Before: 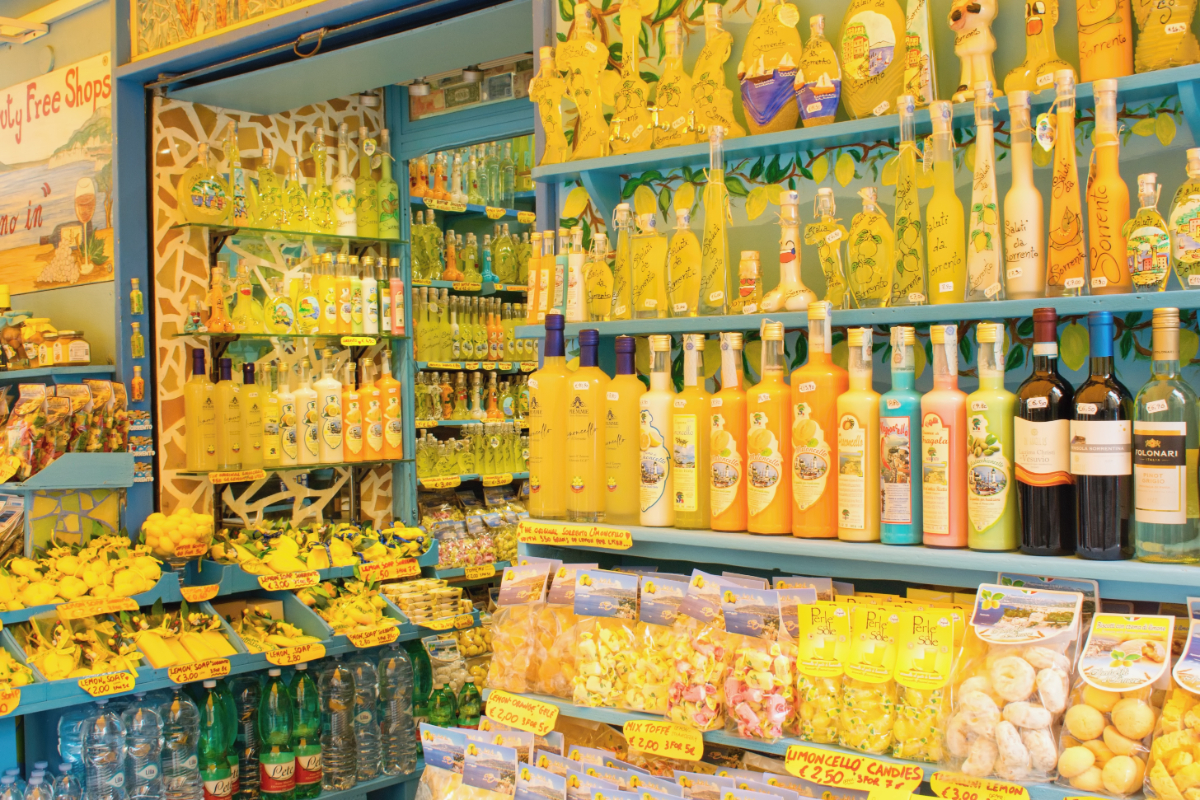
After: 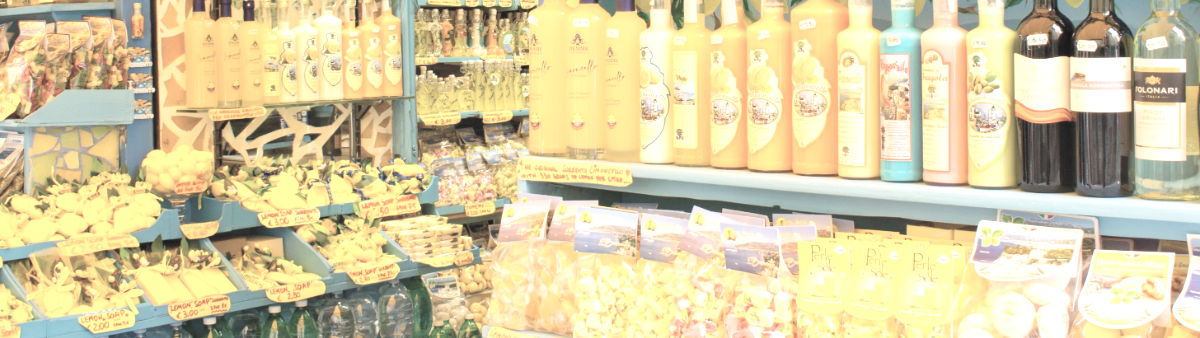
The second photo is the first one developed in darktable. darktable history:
crop: top 45.471%, bottom 12.16%
exposure: black level correction 0, exposure 0.697 EV, compensate exposure bias true, compensate highlight preservation false
contrast brightness saturation: brightness 0.189, saturation -0.488
